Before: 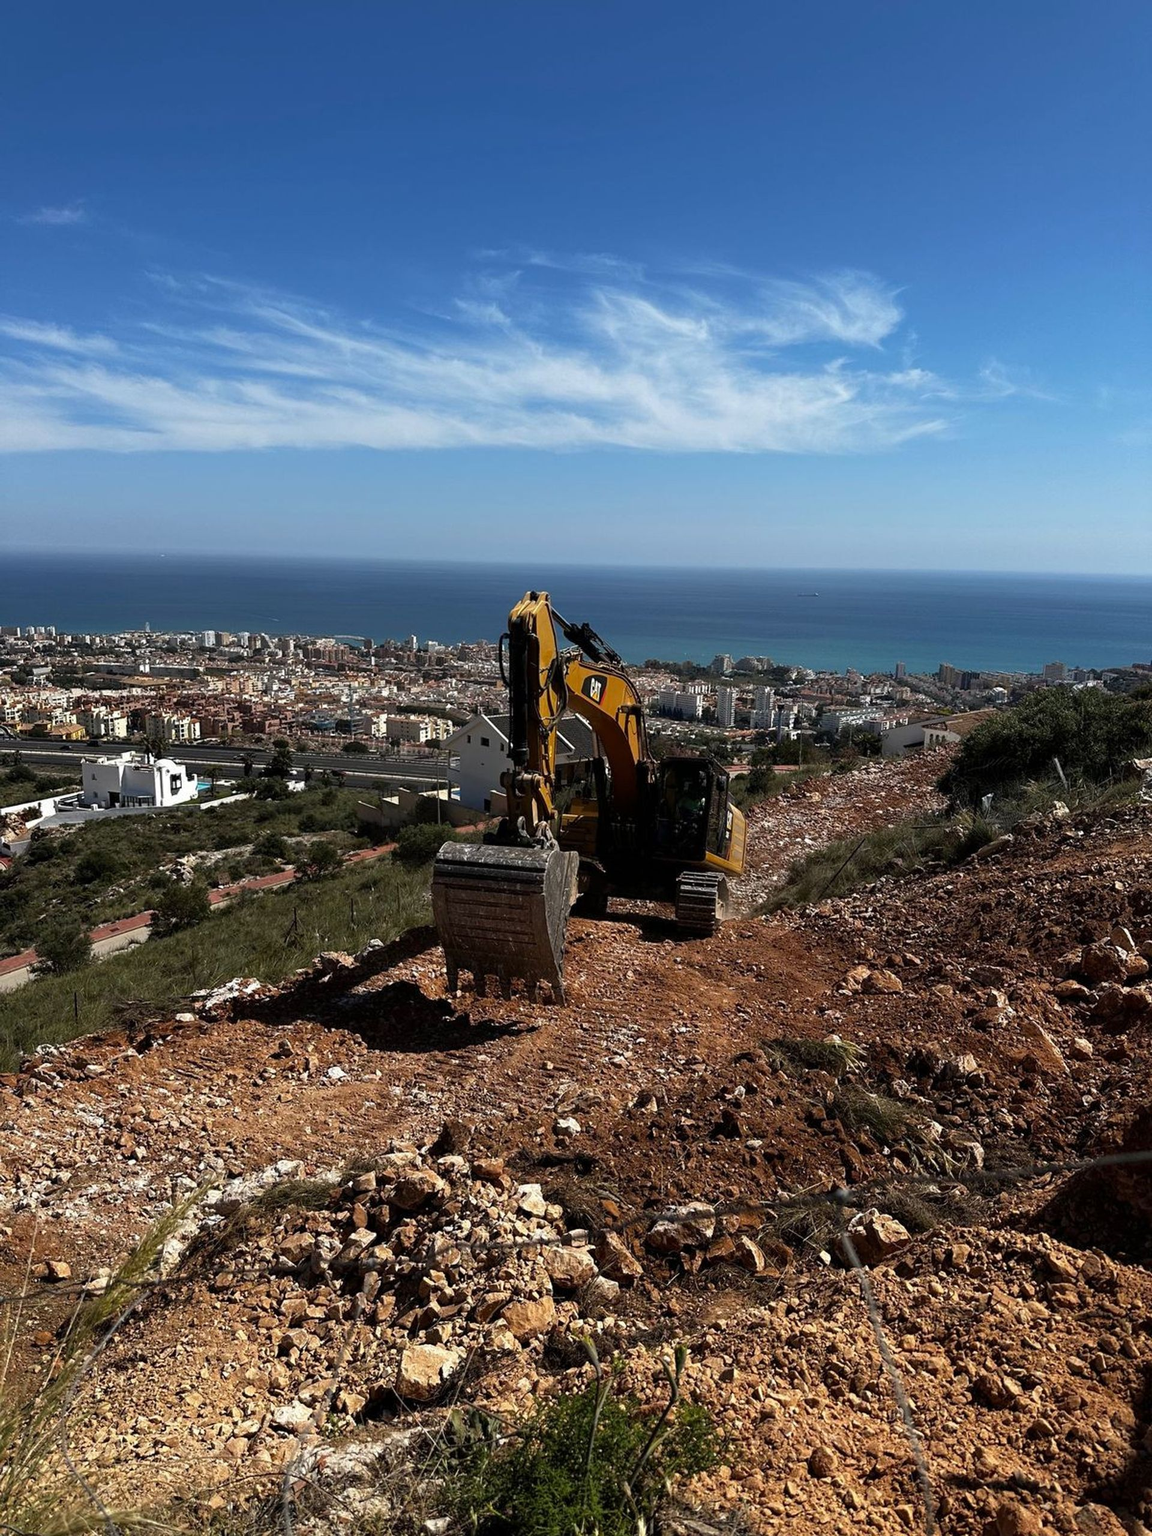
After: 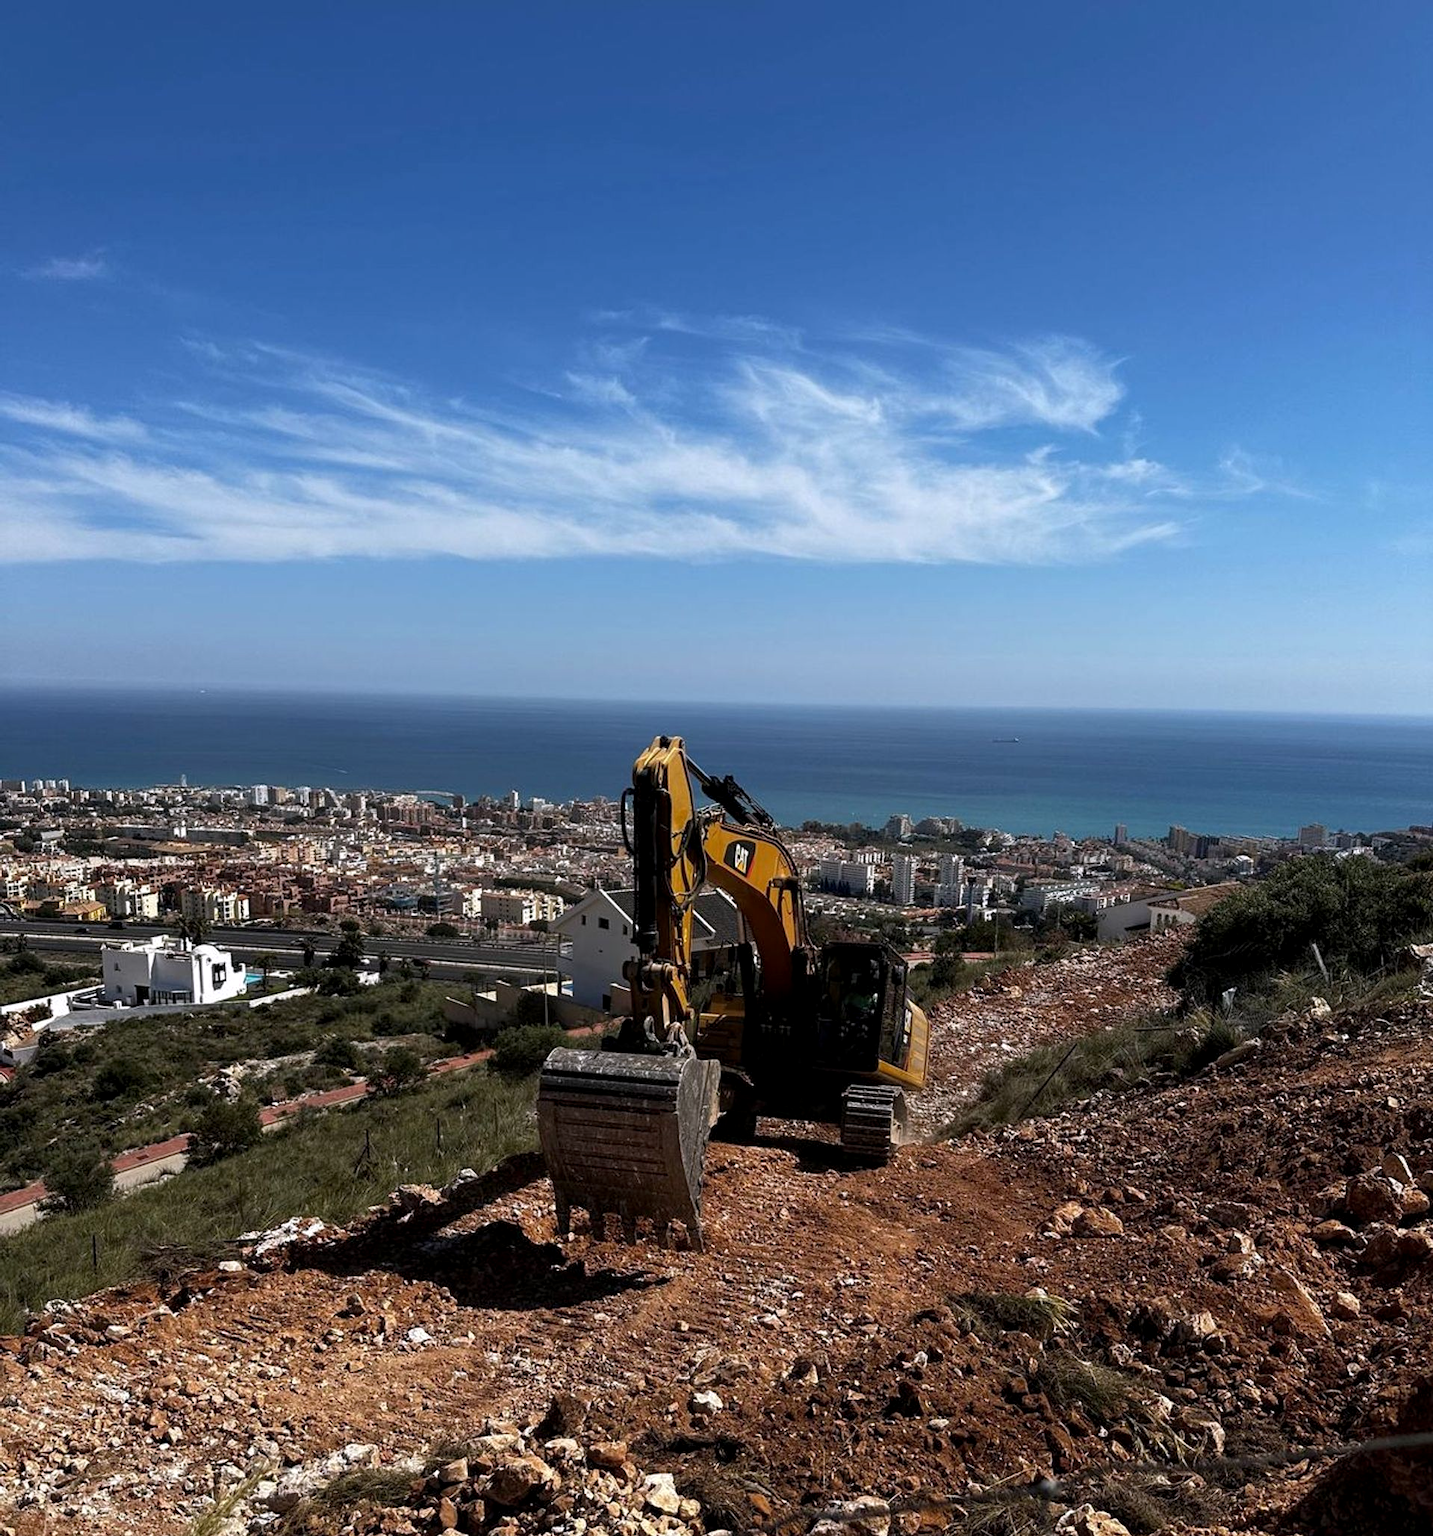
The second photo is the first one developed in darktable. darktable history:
crop: bottom 19.644%
local contrast: highlights 100%, shadows 100%, detail 120%, midtone range 0.2
white balance: red 1.009, blue 1.027
